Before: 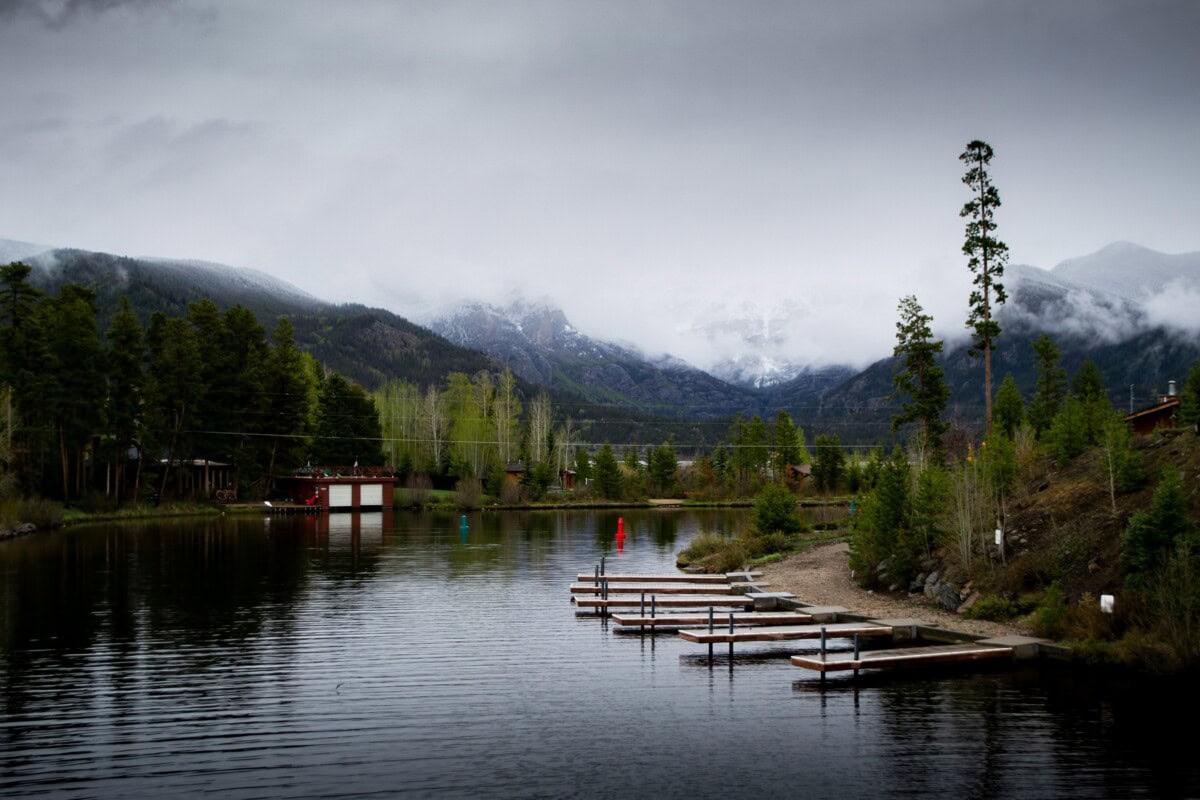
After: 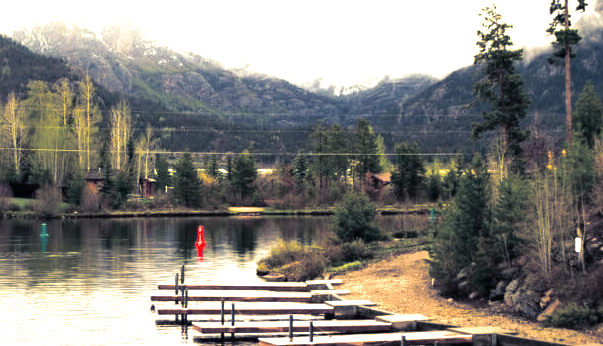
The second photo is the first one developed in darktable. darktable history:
crop: left 35.03%, top 36.625%, right 14.663%, bottom 20.057%
exposure: black level correction 0, exposure 1.675 EV, compensate exposure bias true, compensate highlight preservation false
color correction: highlights a* 5.81, highlights b* 4.84
split-toning: shadows › hue 230.4°
white balance: red 1.08, blue 0.791
